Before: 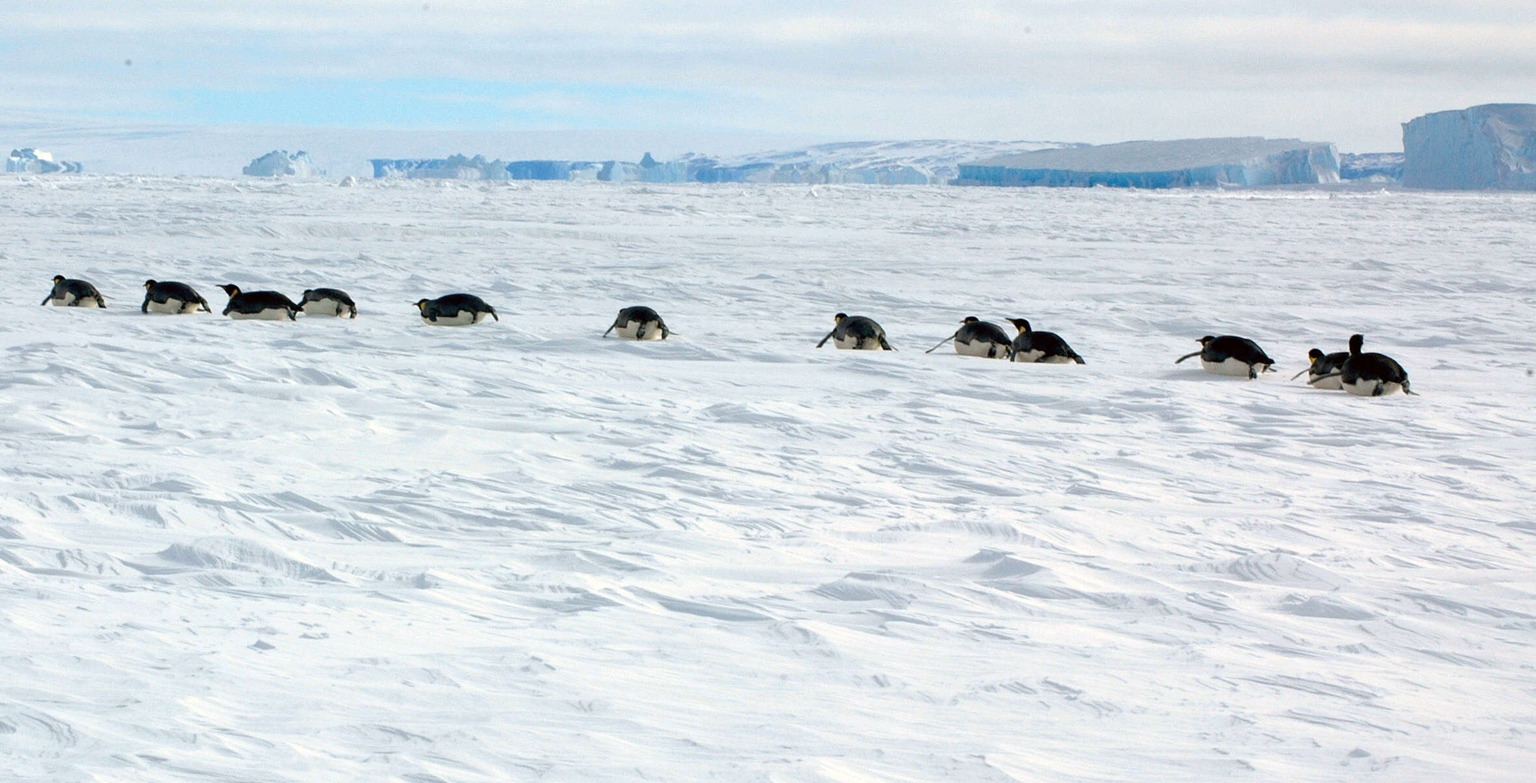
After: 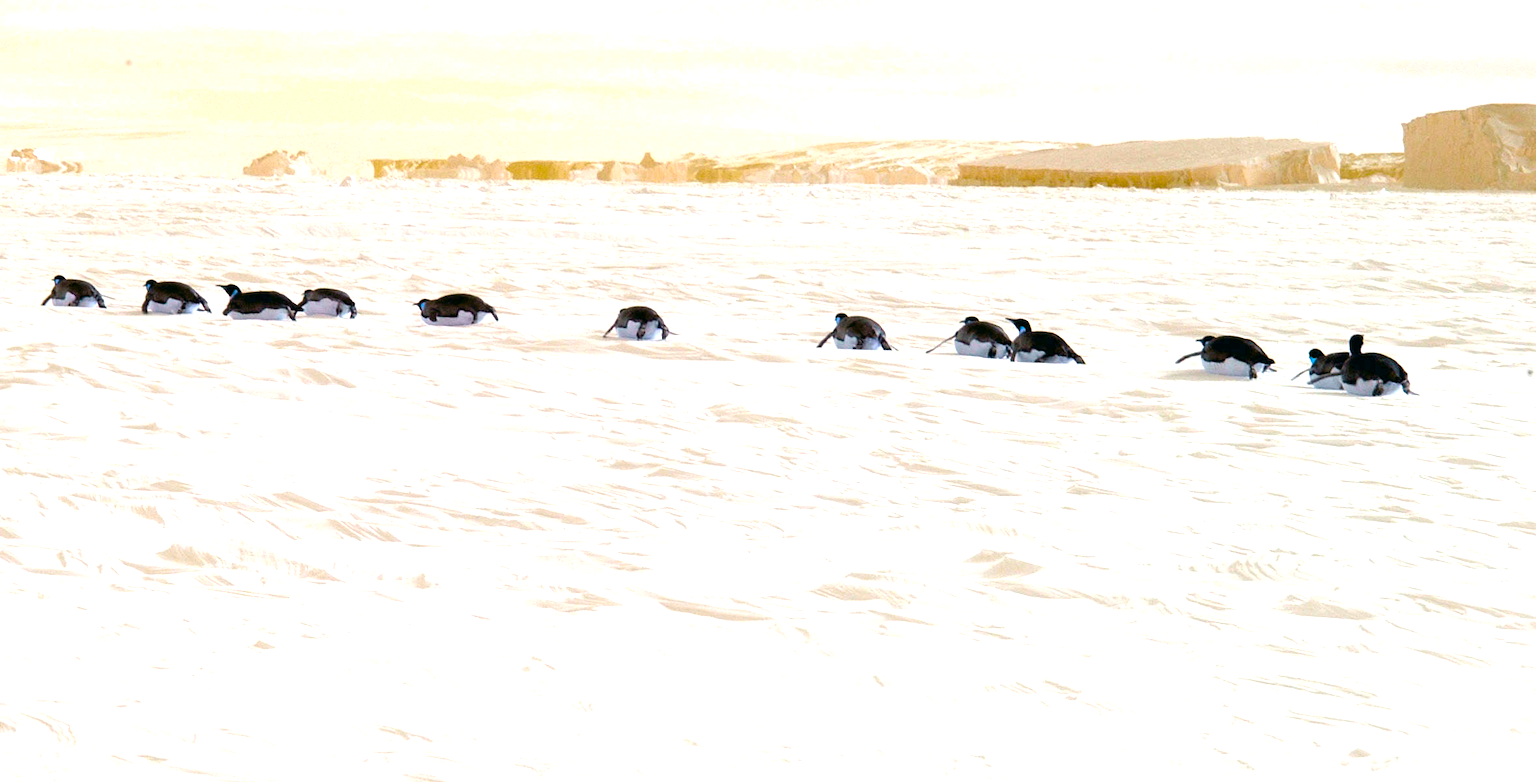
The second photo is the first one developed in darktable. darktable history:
exposure: exposure 0.7 EV, compensate highlight preservation false
color balance rgb: hue shift 180°, global vibrance 50%, contrast 0.32%
